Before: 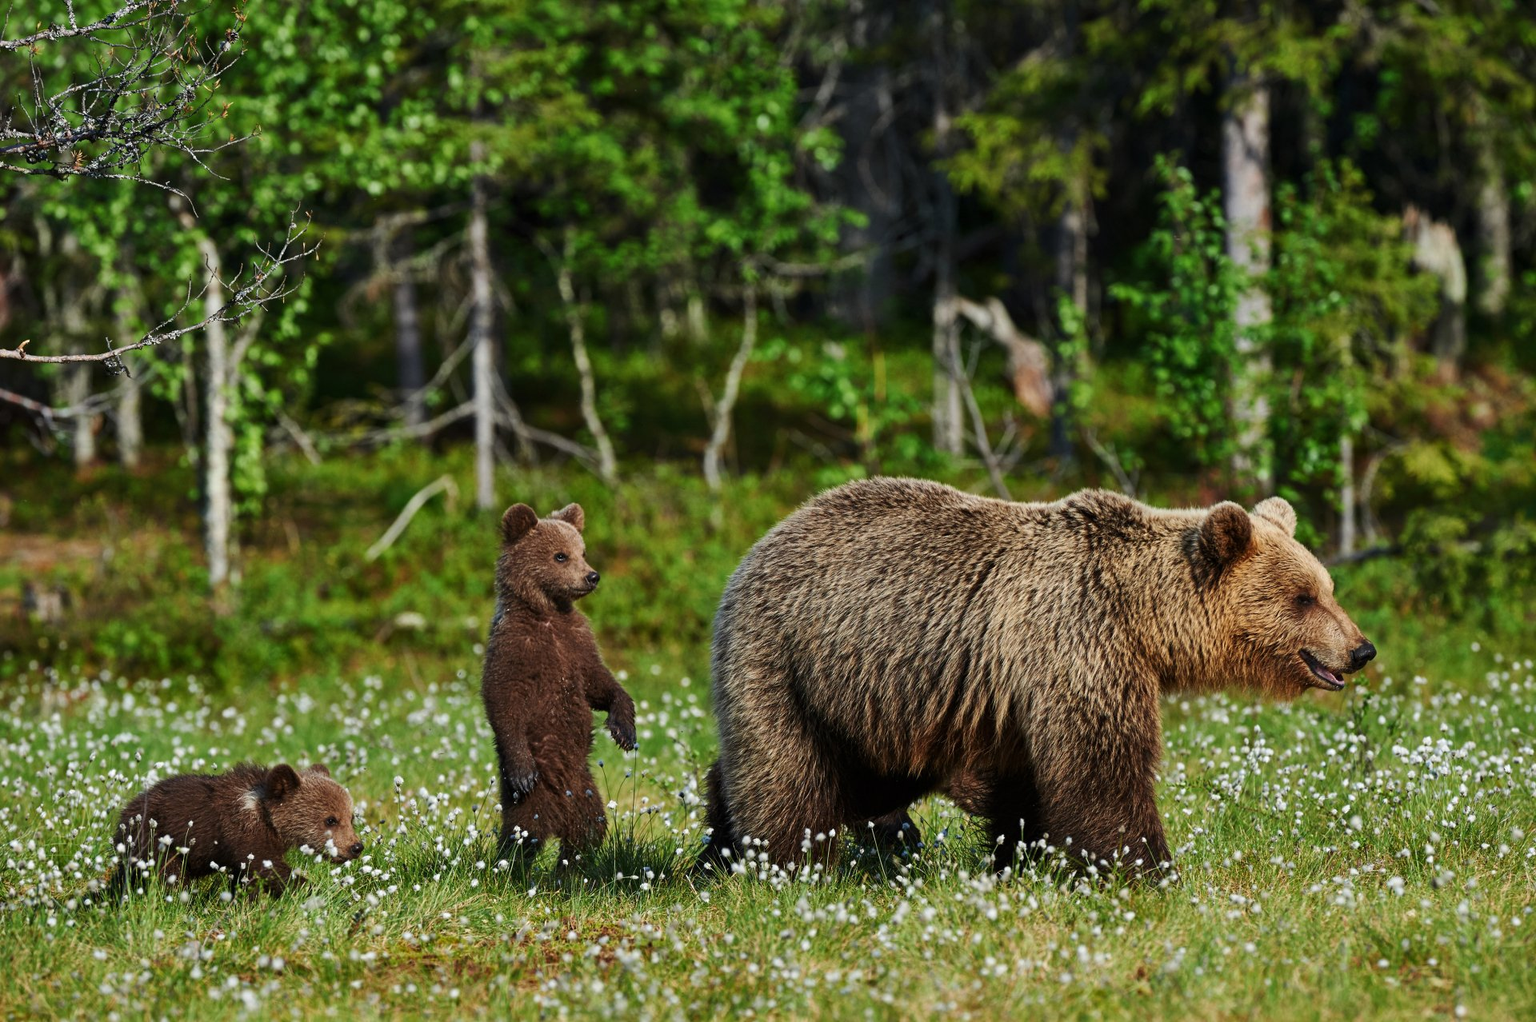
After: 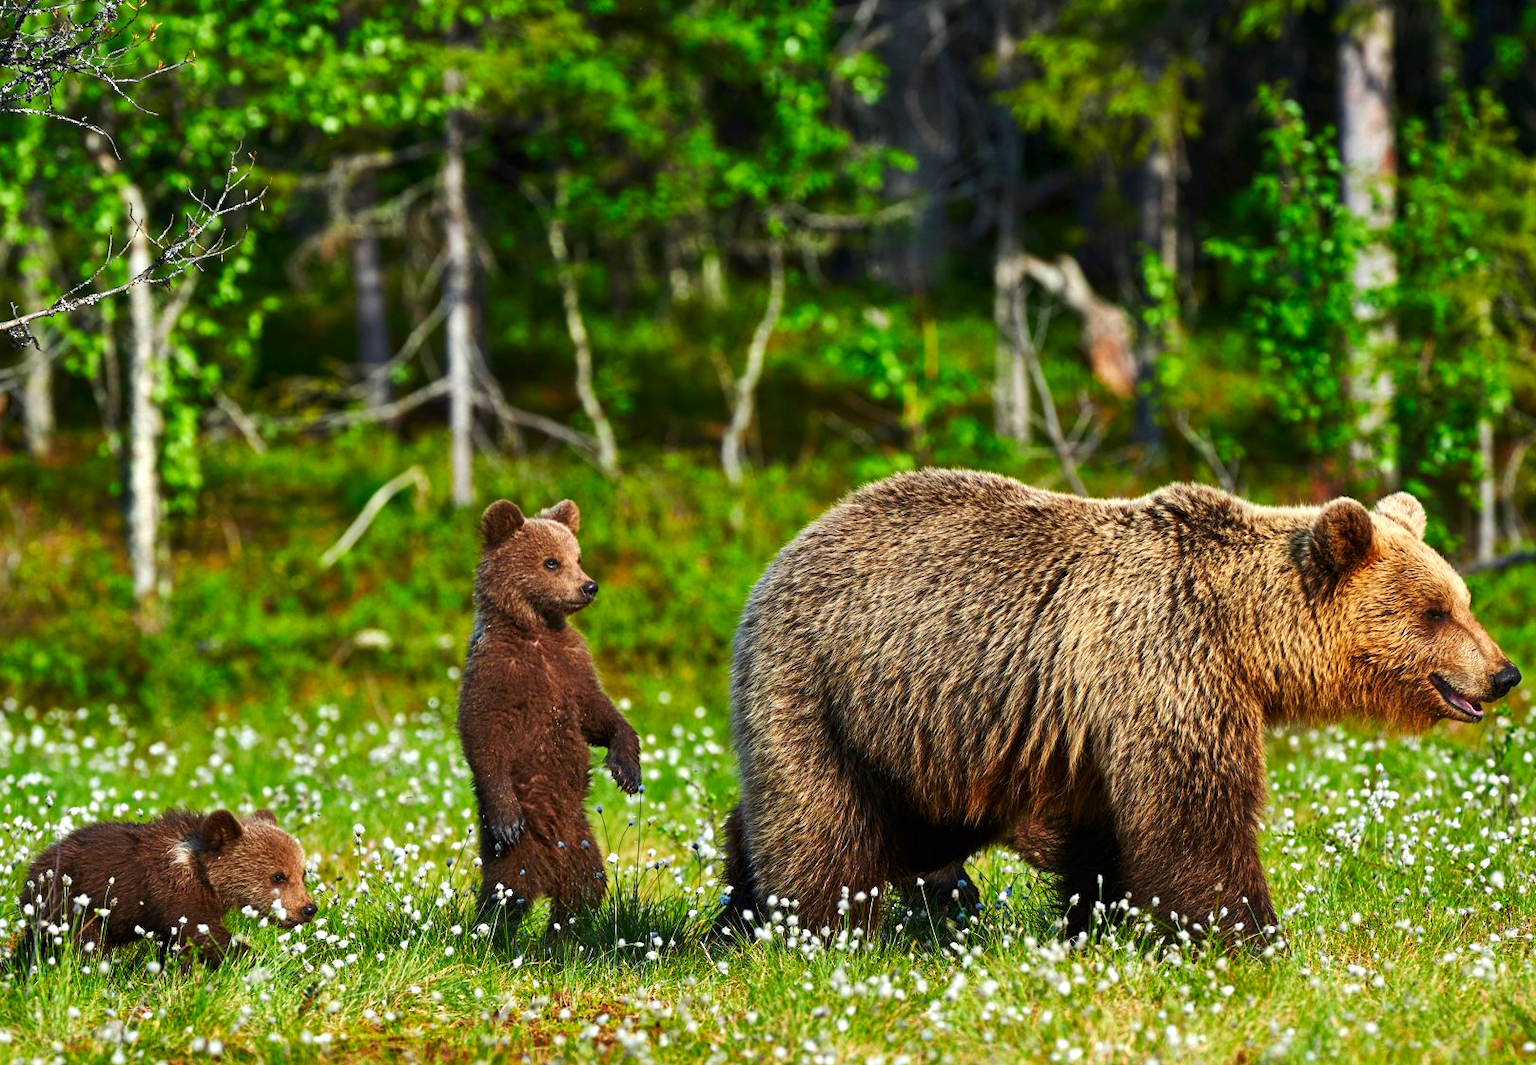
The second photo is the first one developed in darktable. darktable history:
exposure: exposure 0.611 EV, compensate exposure bias true, compensate highlight preservation false
crop: left 6.332%, top 8.184%, right 9.54%, bottom 4.121%
contrast brightness saturation: brightness -0.027, saturation 0.336
